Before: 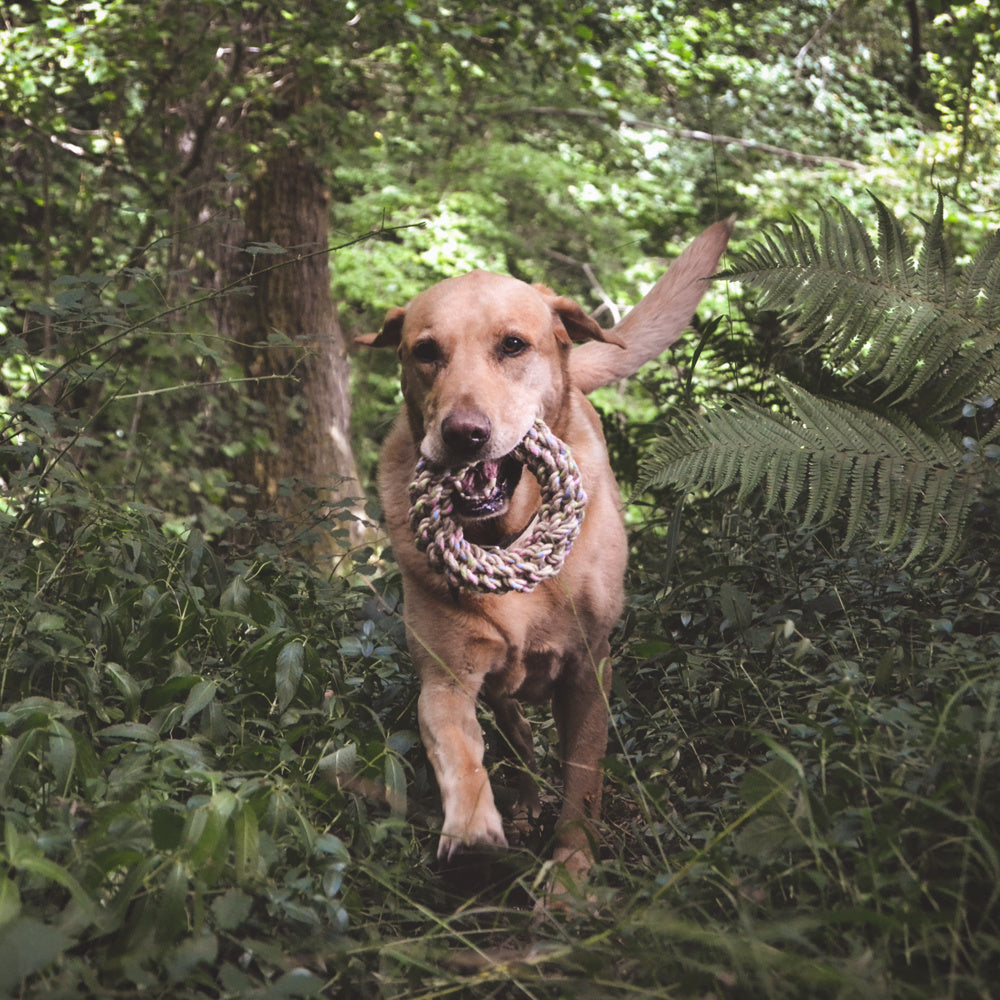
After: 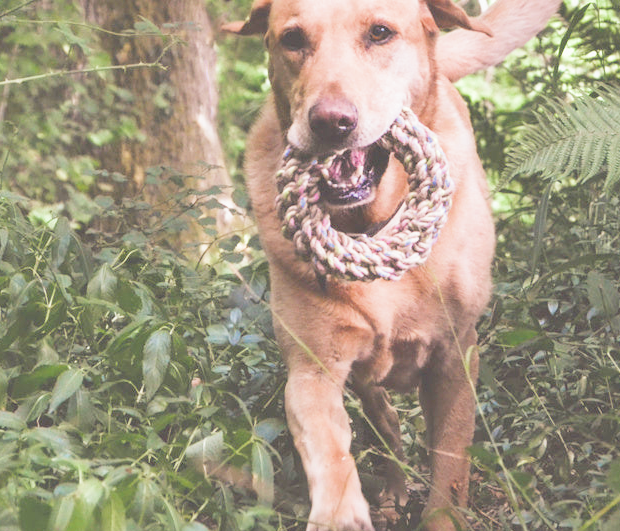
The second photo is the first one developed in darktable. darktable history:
filmic rgb: middle gray luminance 4.29%, black relative exposure -13 EV, white relative exposure 5 EV, threshold 6 EV, target black luminance 0%, hardness 5.19, latitude 59.69%, contrast 0.767, highlights saturation mix 5%, shadows ↔ highlights balance 25.95%, add noise in highlights 0, color science v3 (2019), use custom middle-gray values true, iterations of high-quality reconstruction 0, contrast in highlights soft, enable highlight reconstruction true
crop: left 13.312%, top 31.28%, right 24.627%, bottom 15.582%
